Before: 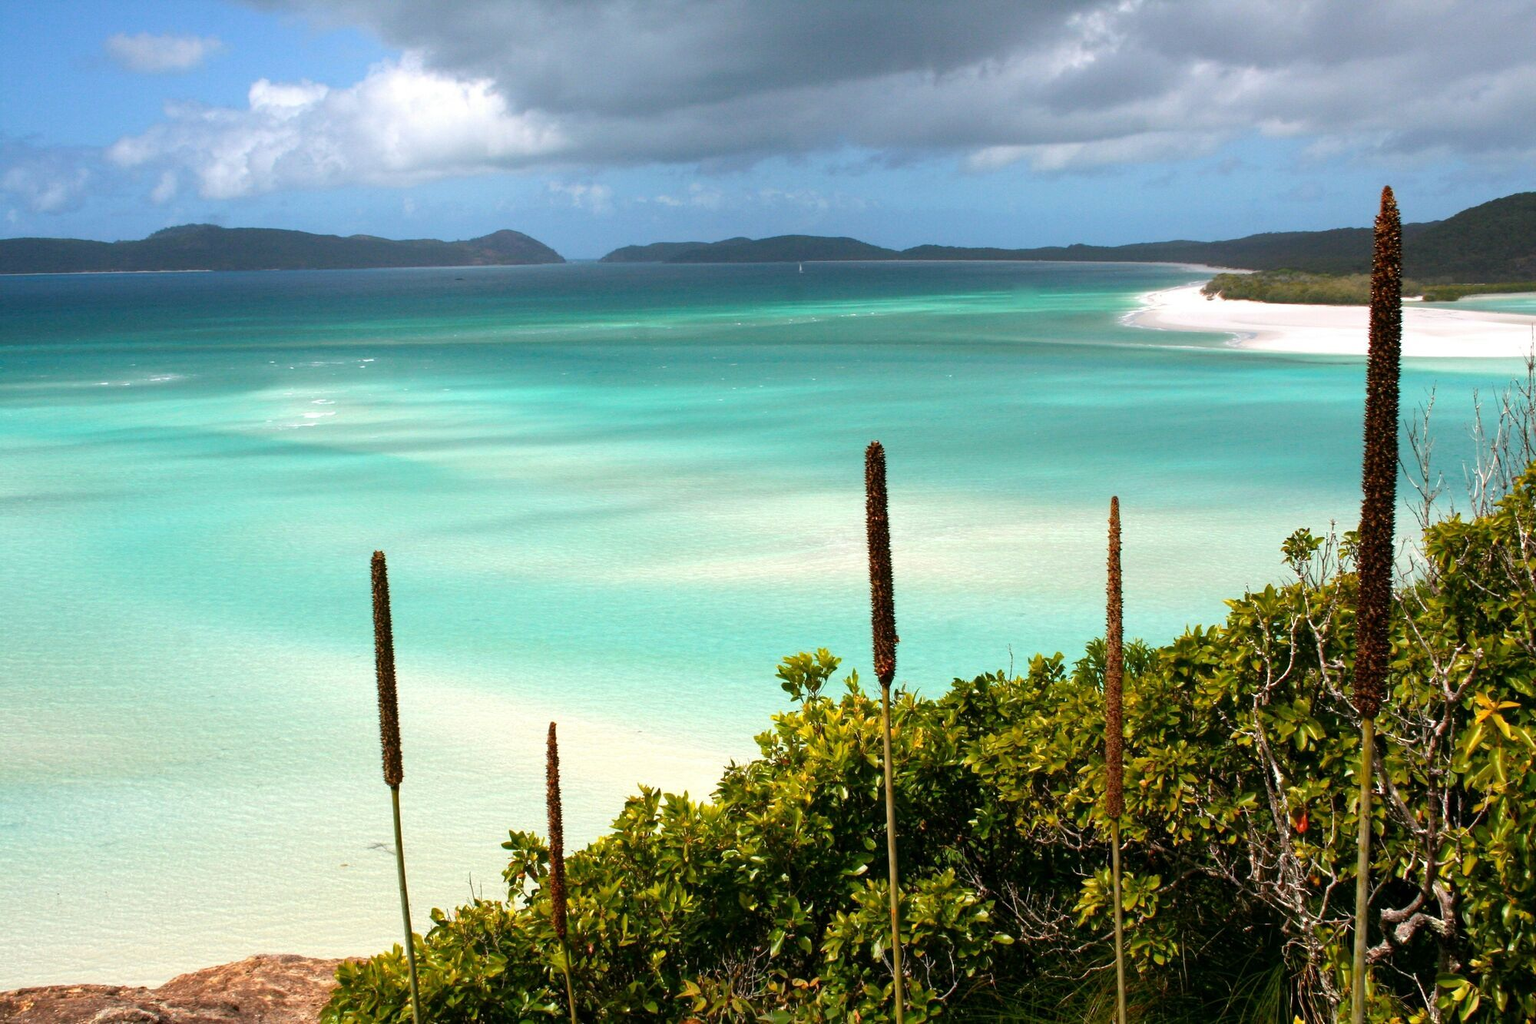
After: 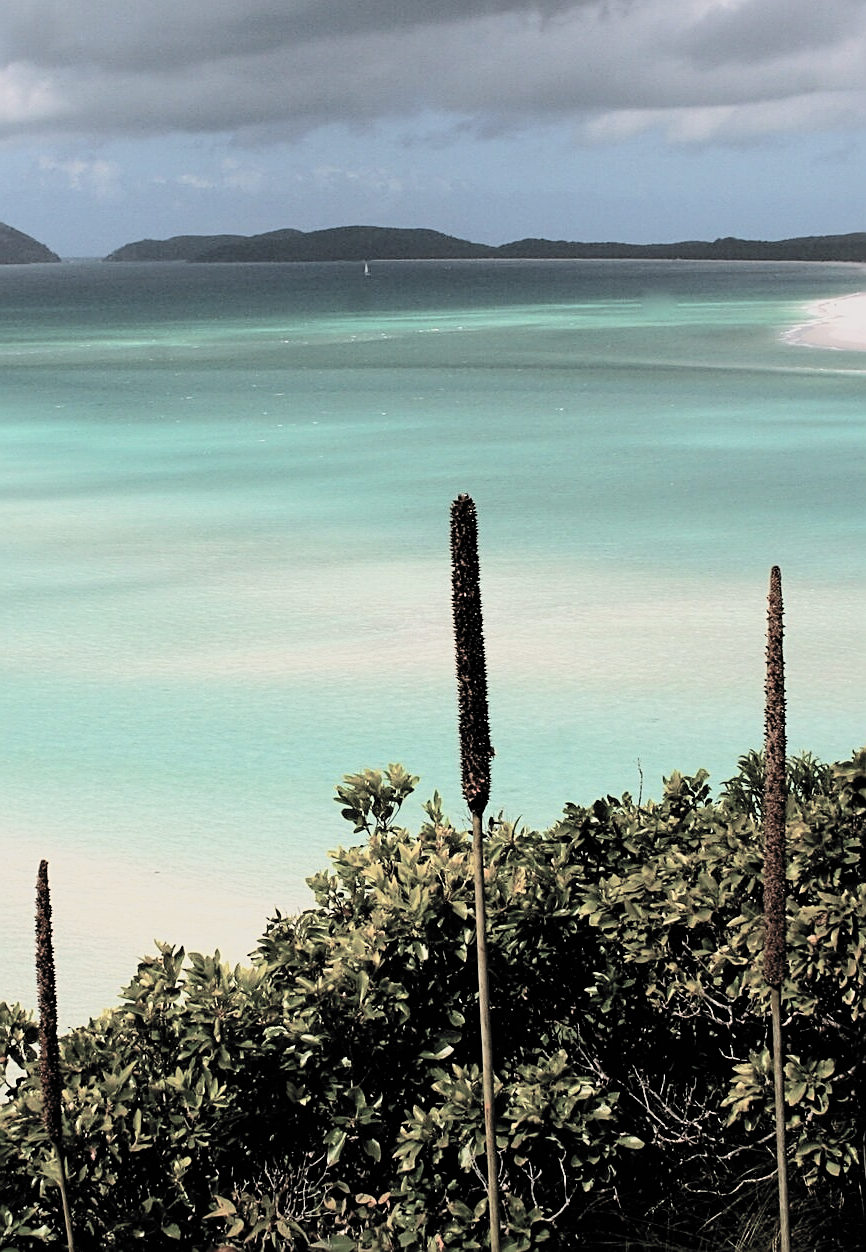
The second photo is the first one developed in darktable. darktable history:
crop: left 33.849%, top 6.032%, right 22.813%
color balance rgb: highlights gain › chroma 0.885%, highlights gain › hue 25.43°, global offset › luminance 0.485%, perceptual saturation grading › global saturation -28.425%, perceptual saturation grading › highlights -20.916%, perceptual saturation grading › mid-tones -23.815%, perceptual saturation grading › shadows -23.608%, global vibrance 20%
filmic rgb: black relative exposure -5.11 EV, white relative exposure 3.98 EV, hardness 2.88, contrast 1.299, highlights saturation mix -31.07%, color science v6 (2022)
sharpen: amount 0.737
